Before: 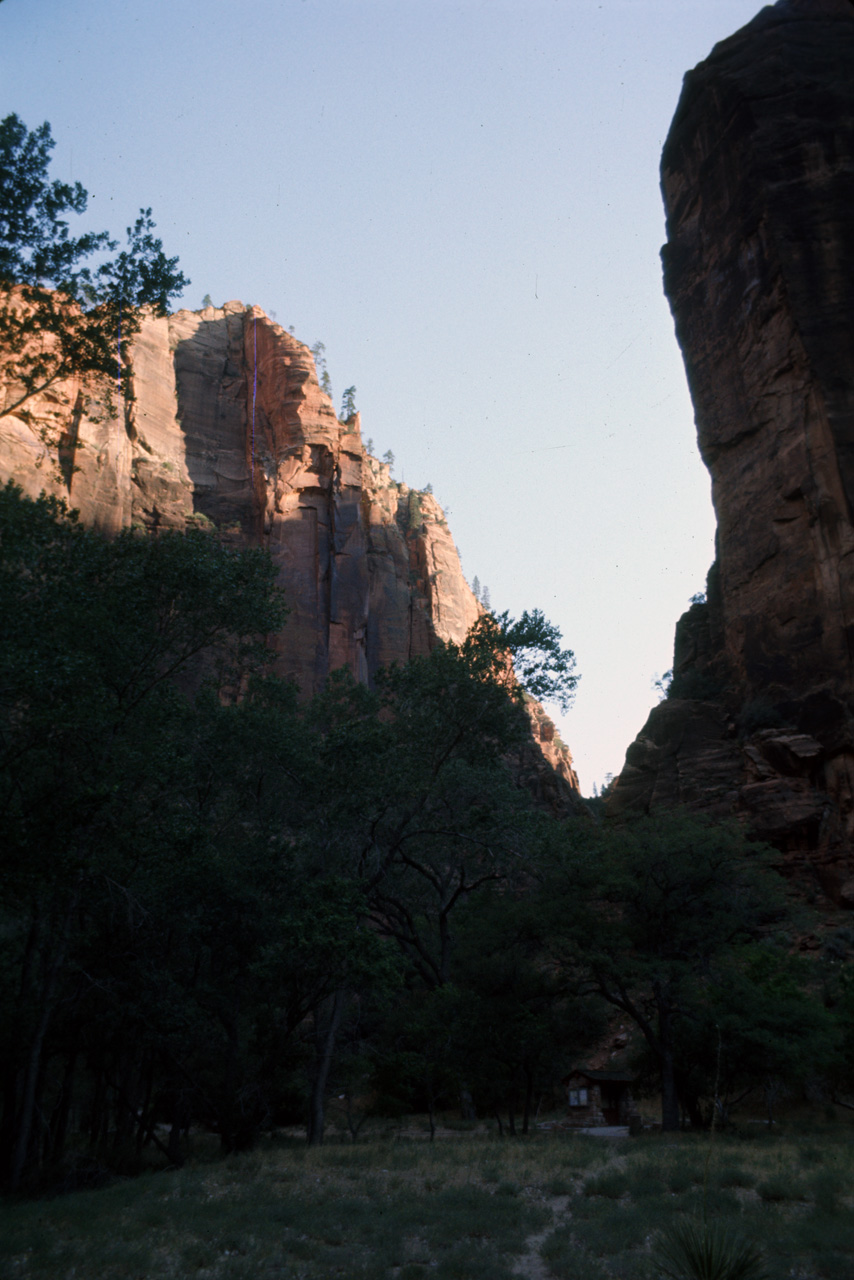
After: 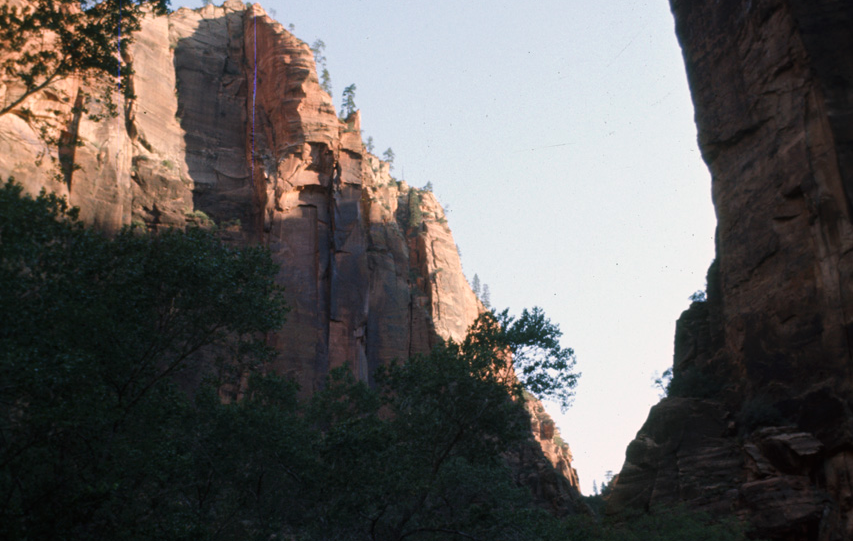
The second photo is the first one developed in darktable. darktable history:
exposure: black level correction -0.001, exposure 0.079 EV, compensate highlight preservation false
crop and rotate: top 23.632%, bottom 34.067%
